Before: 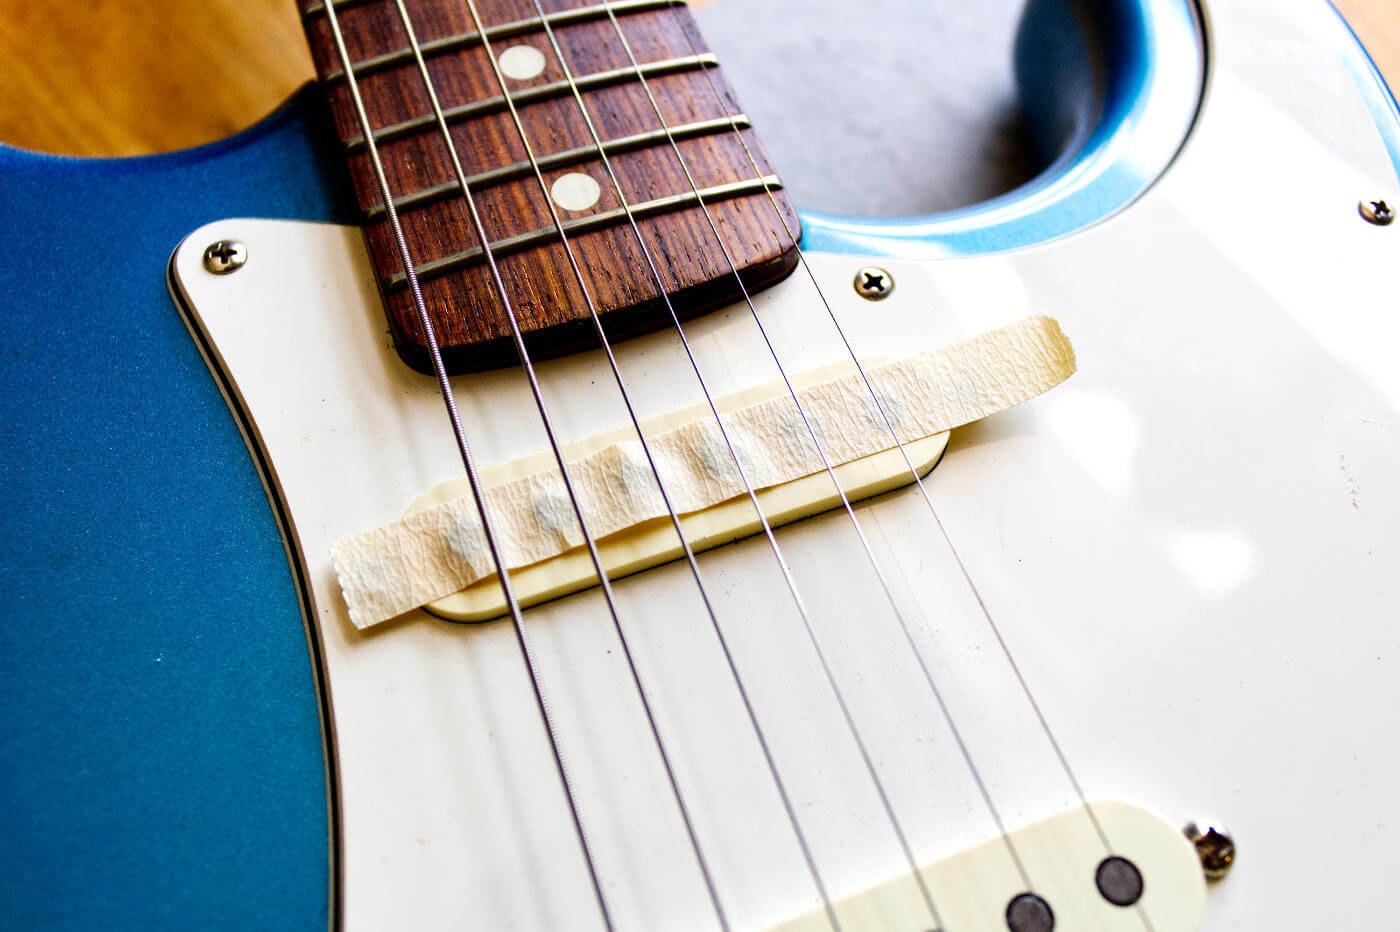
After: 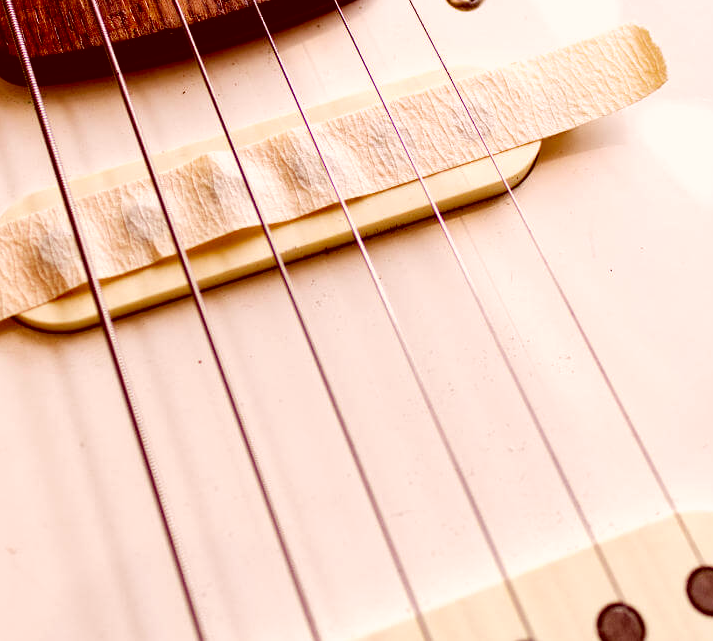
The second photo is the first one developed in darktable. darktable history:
crop and rotate: left 29.237%, top 31.152%, right 19.807%
color correction: highlights a* 9.03, highlights b* 8.71, shadows a* 40, shadows b* 40, saturation 0.8
